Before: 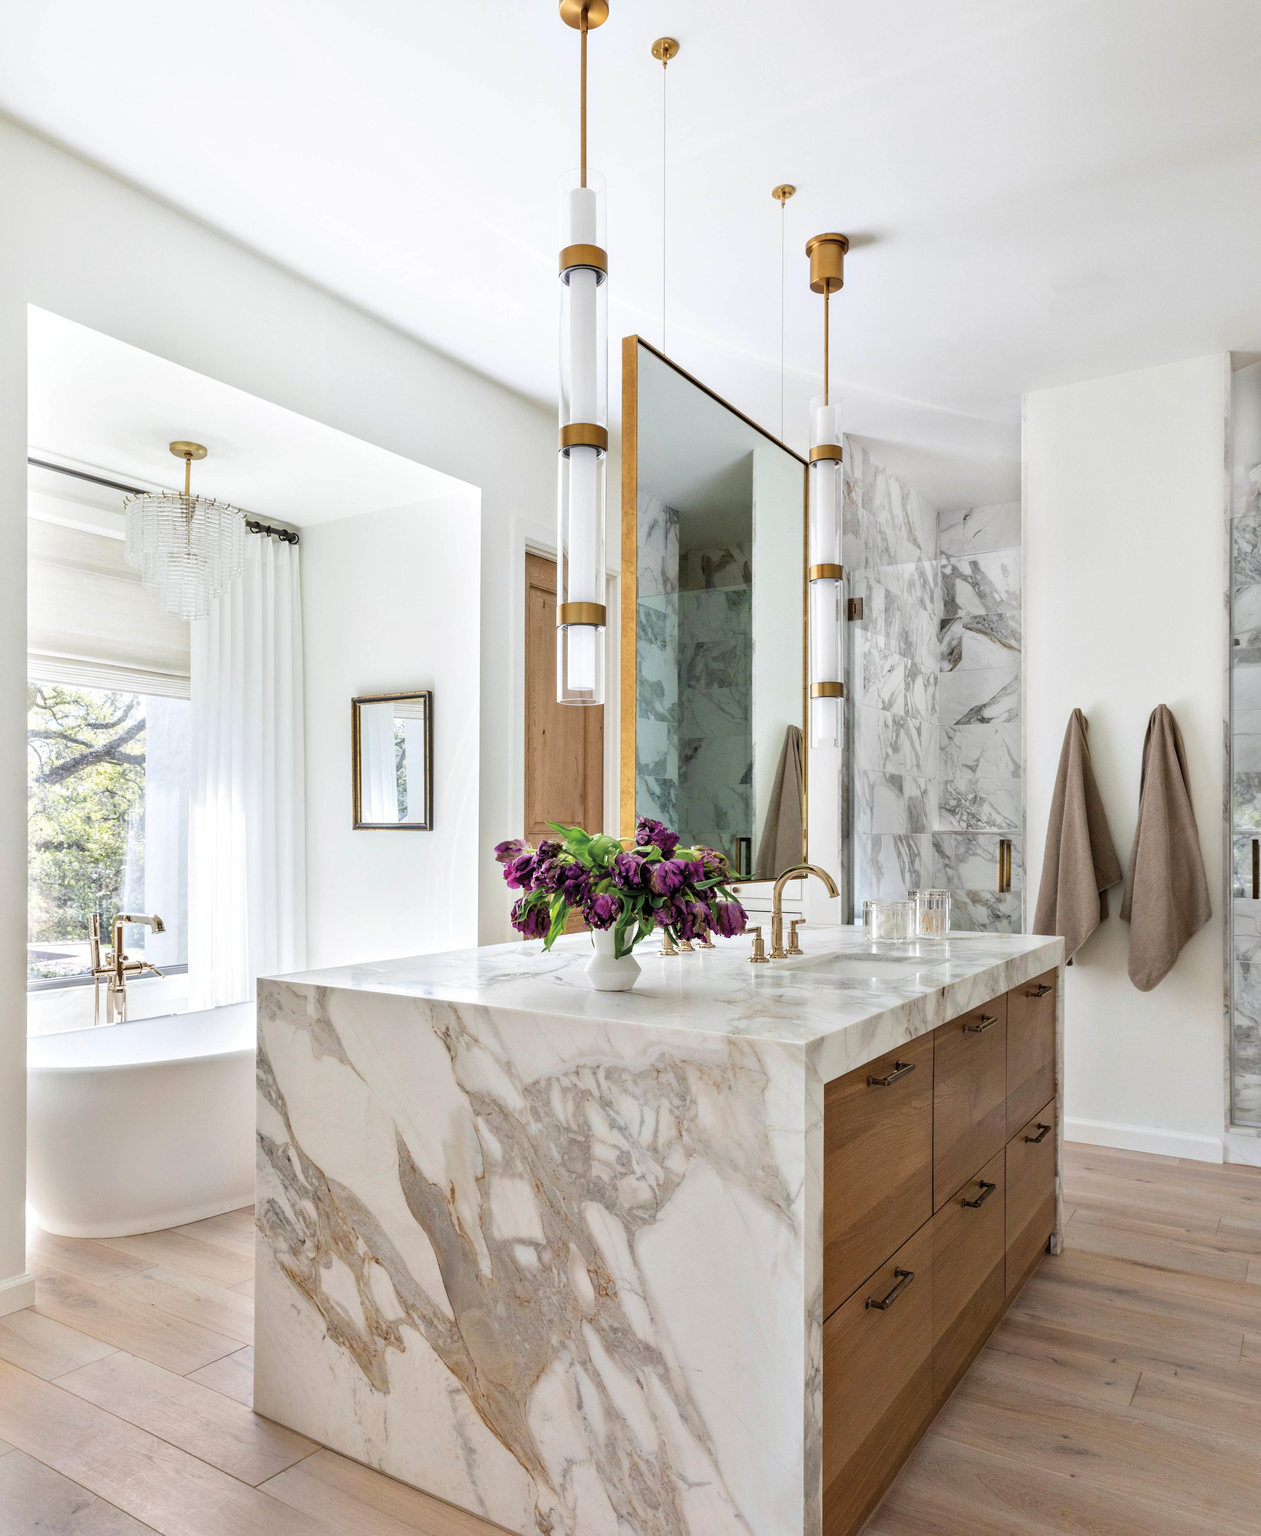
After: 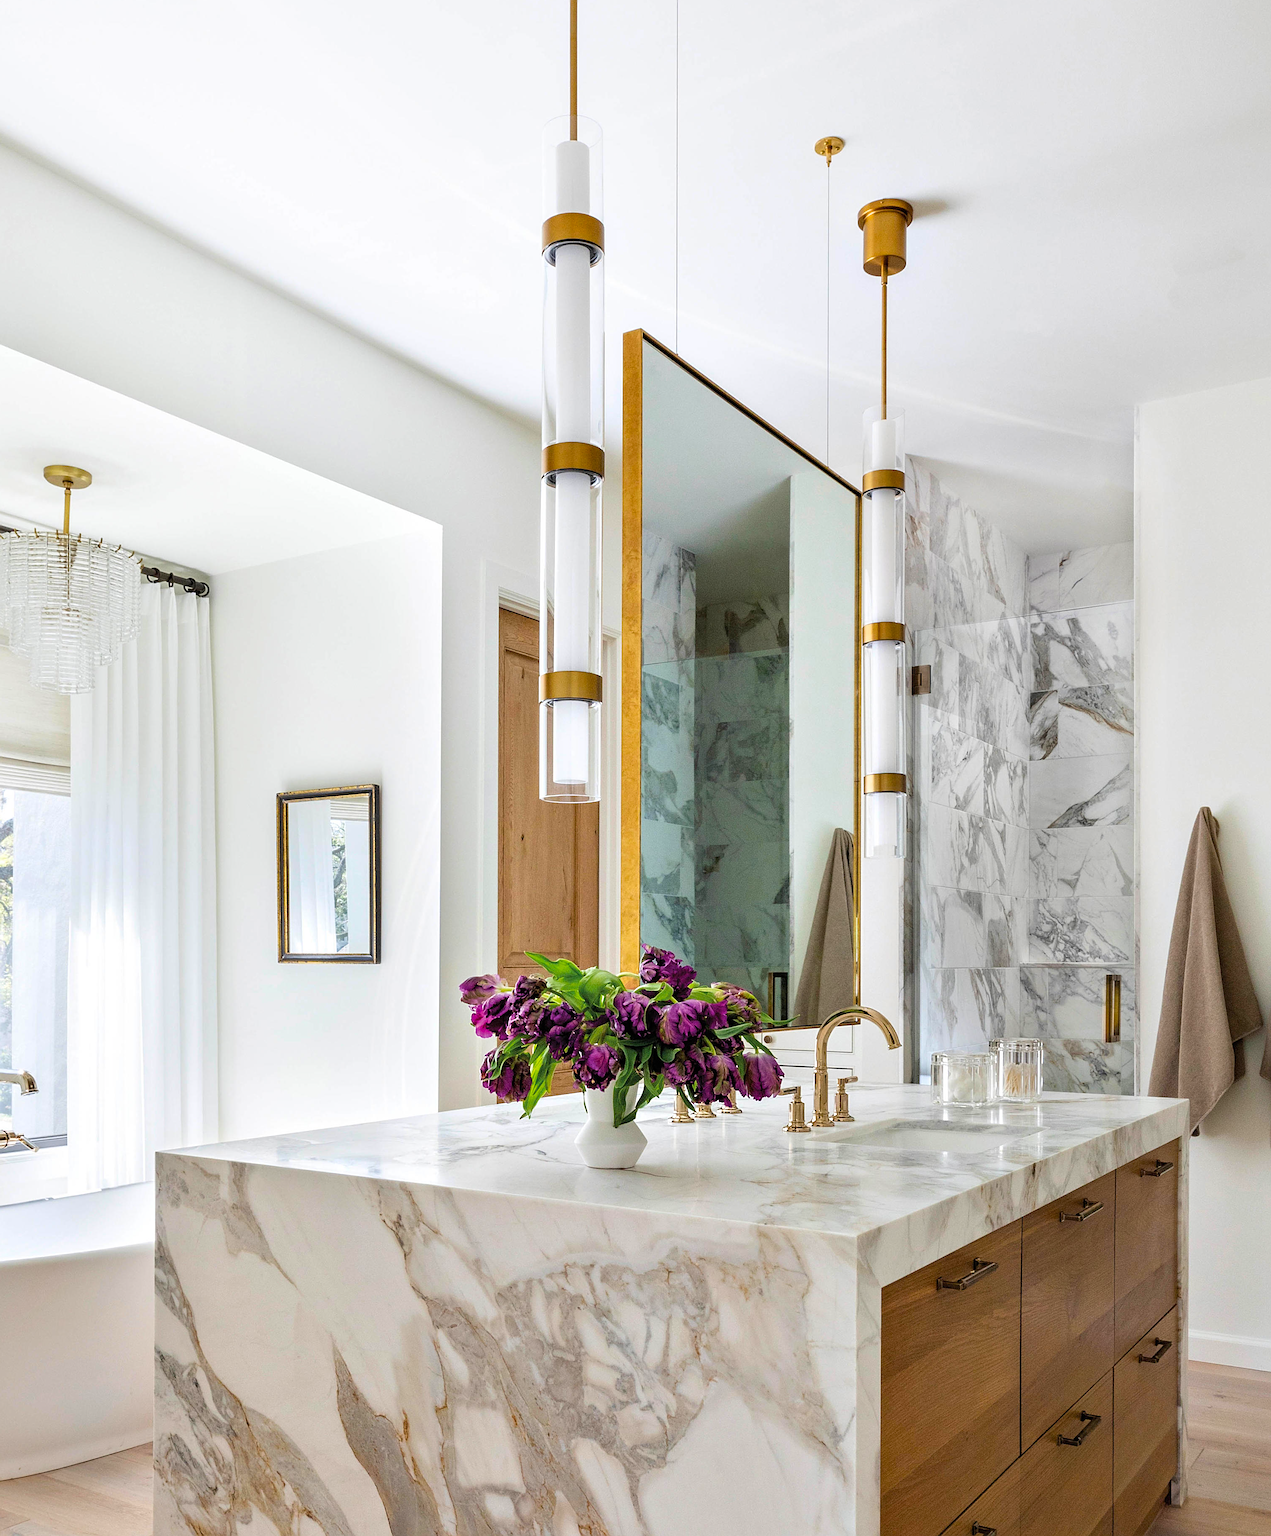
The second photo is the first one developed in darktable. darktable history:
color balance rgb: perceptual saturation grading › global saturation 20%, global vibrance 20%
crop and rotate: left 10.77%, top 5.1%, right 10.41%, bottom 16.76%
sharpen: on, module defaults
